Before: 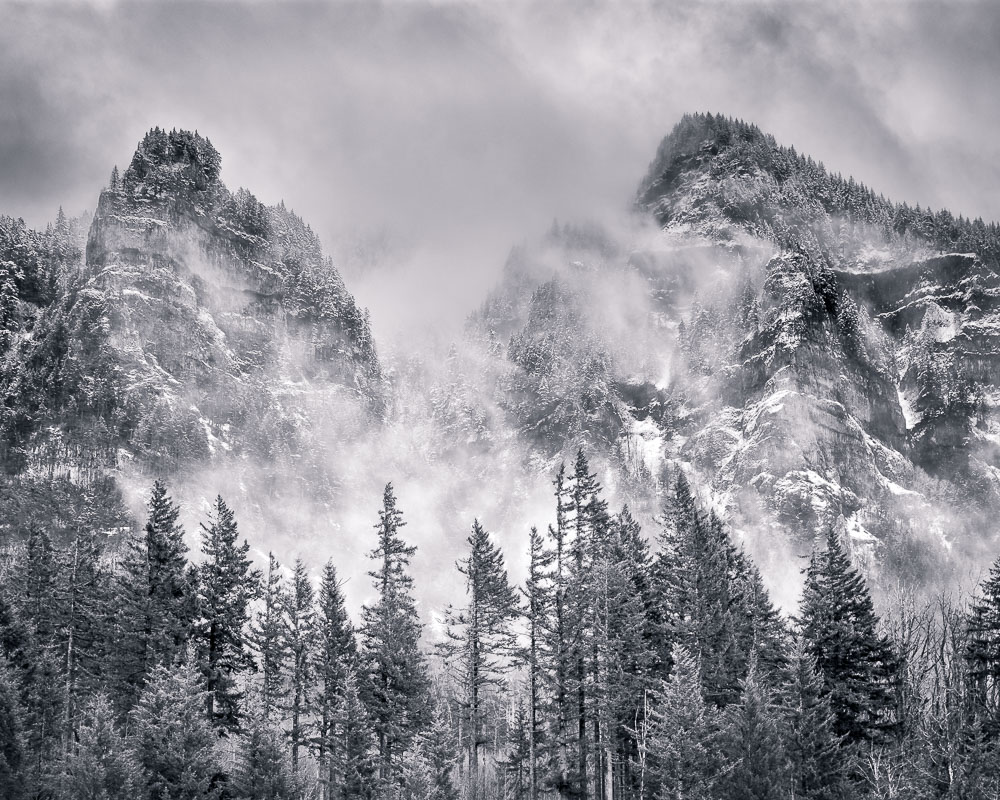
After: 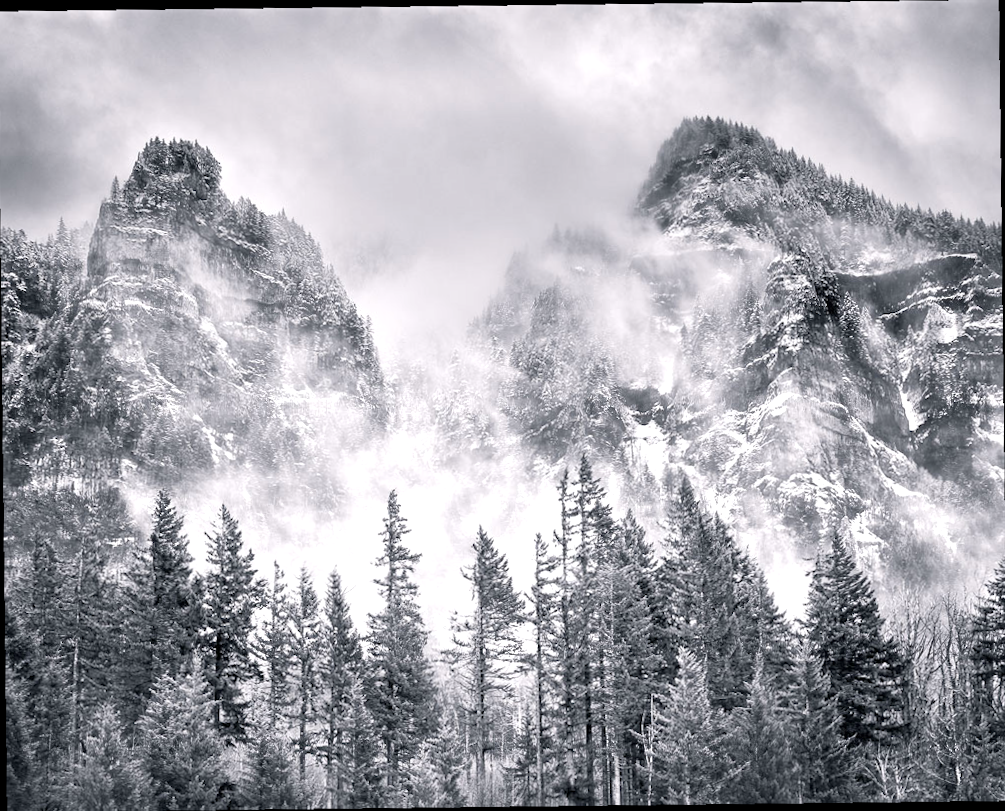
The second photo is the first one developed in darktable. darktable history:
exposure: exposure 0.507 EV, compensate highlight preservation false
rotate and perspective: rotation -1.17°, automatic cropping off
crop and rotate: angle -0.5°
contrast brightness saturation: saturation -0.05
